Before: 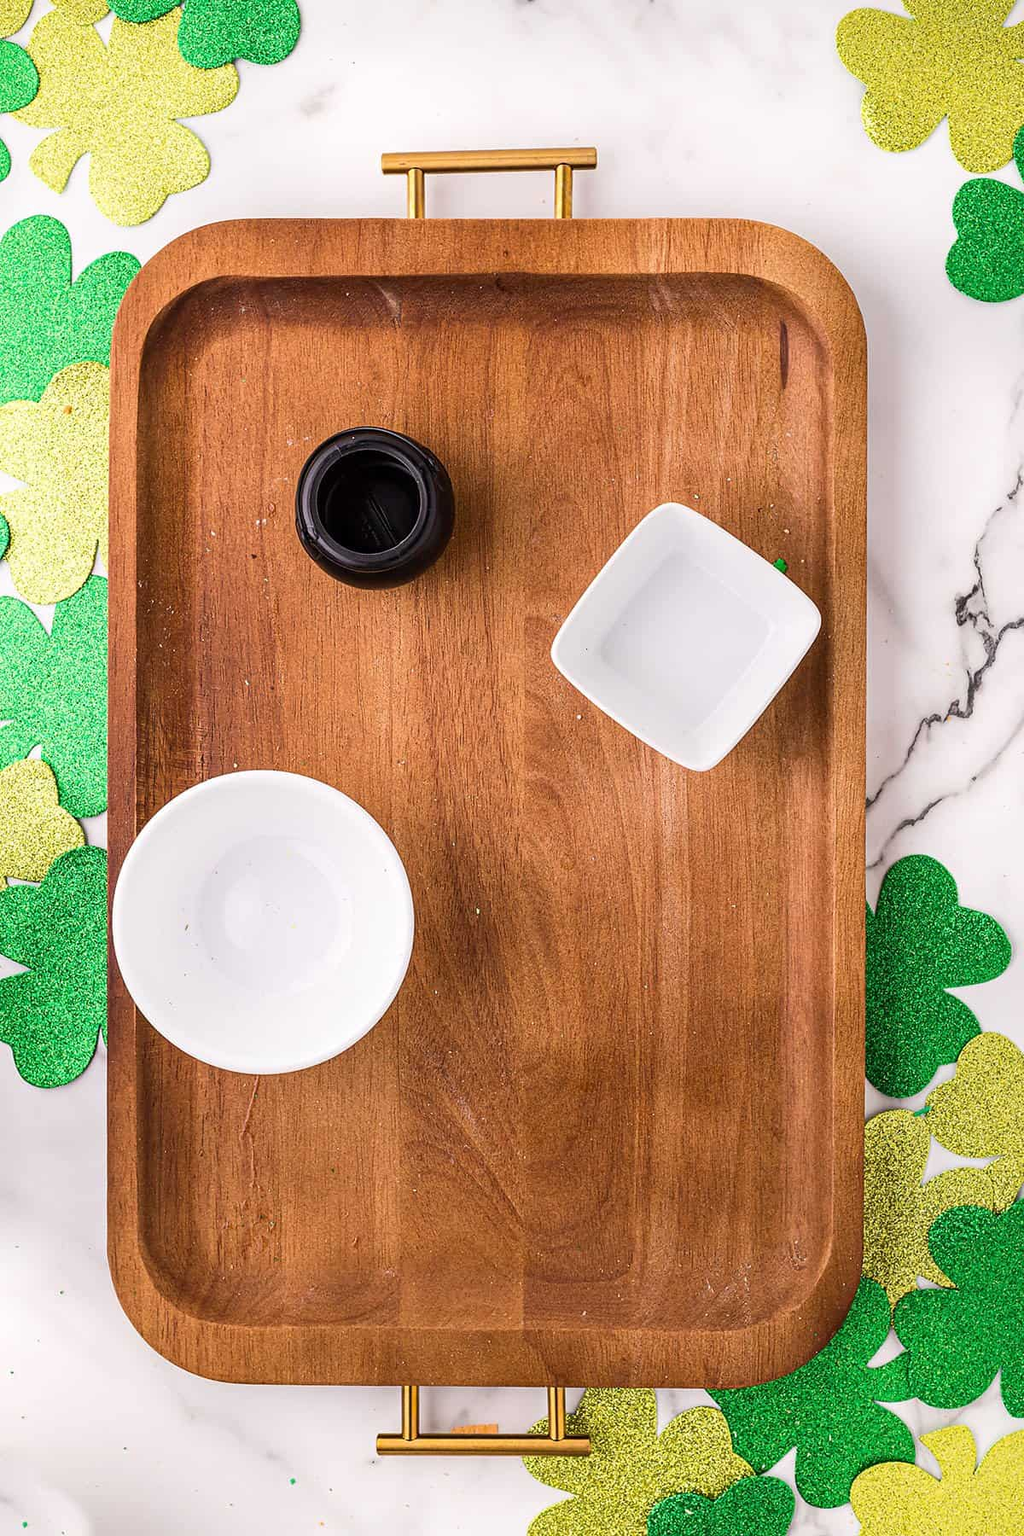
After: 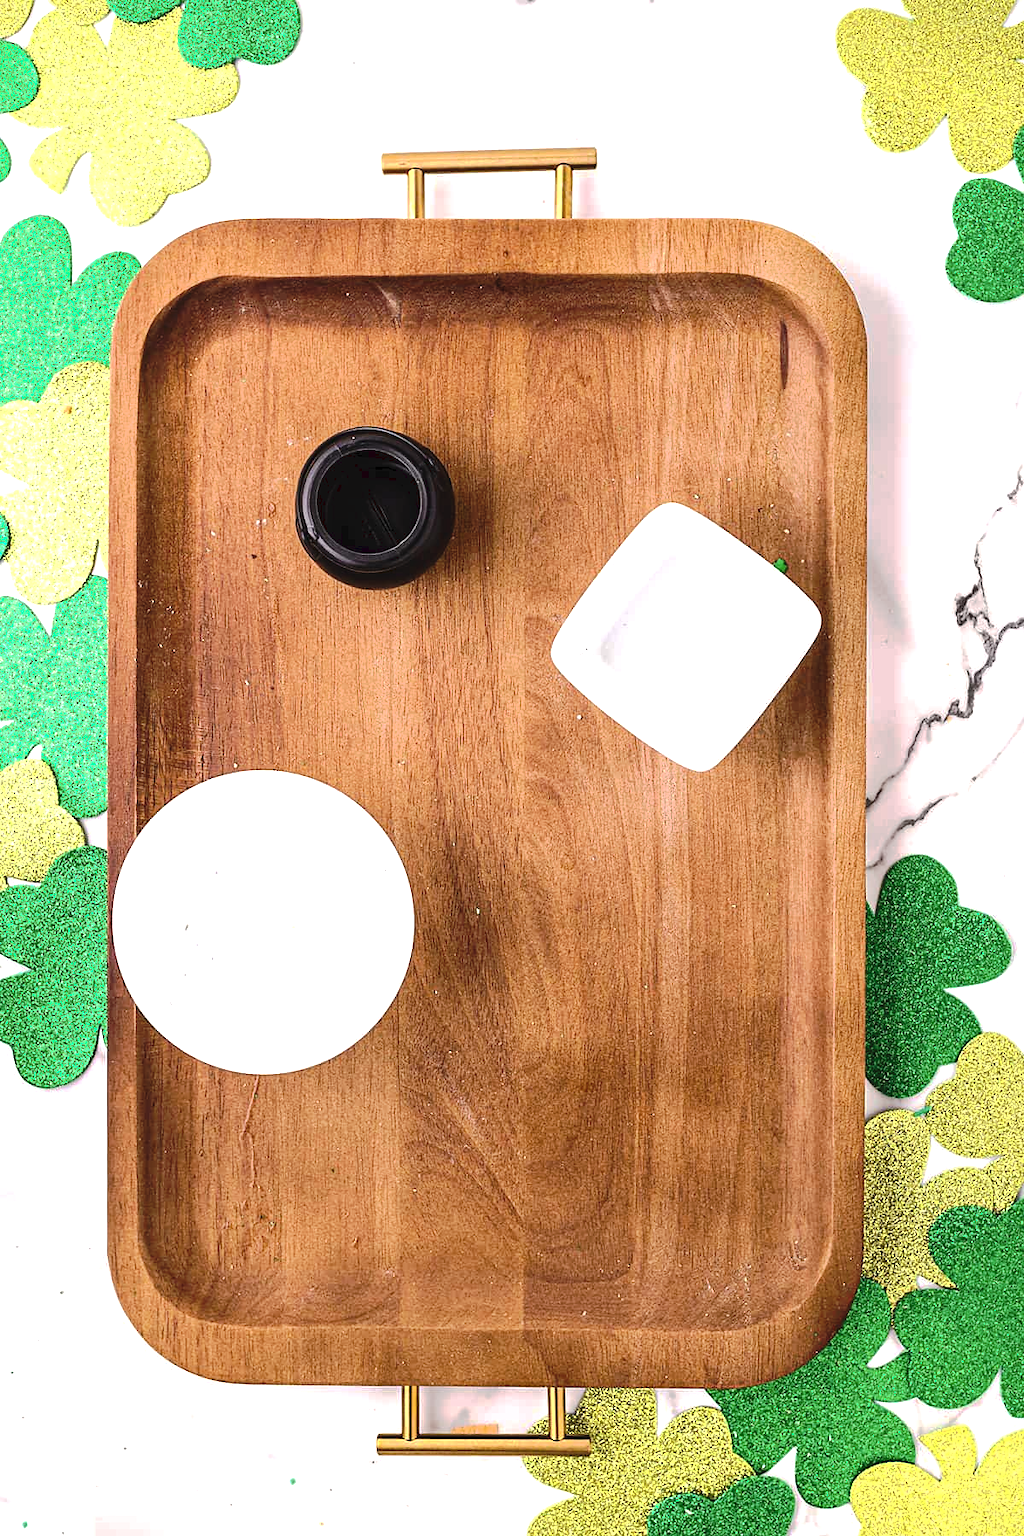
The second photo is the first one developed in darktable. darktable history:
tone equalizer: -8 EV -0.75 EV, -7 EV -0.7 EV, -6 EV -0.6 EV, -5 EV -0.4 EV, -3 EV 0.4 EV, -2 EV 0.6 EV, -1 EV 0.7 EV, +0 EV 0.75 EV, edges refinement/feathering 500, mask exposure compensation -1.57 EV, preserve details no
tone curve: curves: ch0 [(0, 0) (0.003, 0.048) (0.011, 0.055) (0.025, 0.065) (0.044, 0.089) (0.069, 0.111) (0.1, 0.132) (0.136, 0.163) (0.177, 0.21) (0.224, 0.259) (0.277, 0.323) (0.335, 0.385) (0.399, 0.442) (0.468, 0.508) (0.543, 0.578) (0.623, 0.648) (0.709, 0.716) (0.801, 0.781) (0.898, 0.845) (1, 1)], preserve colors none
